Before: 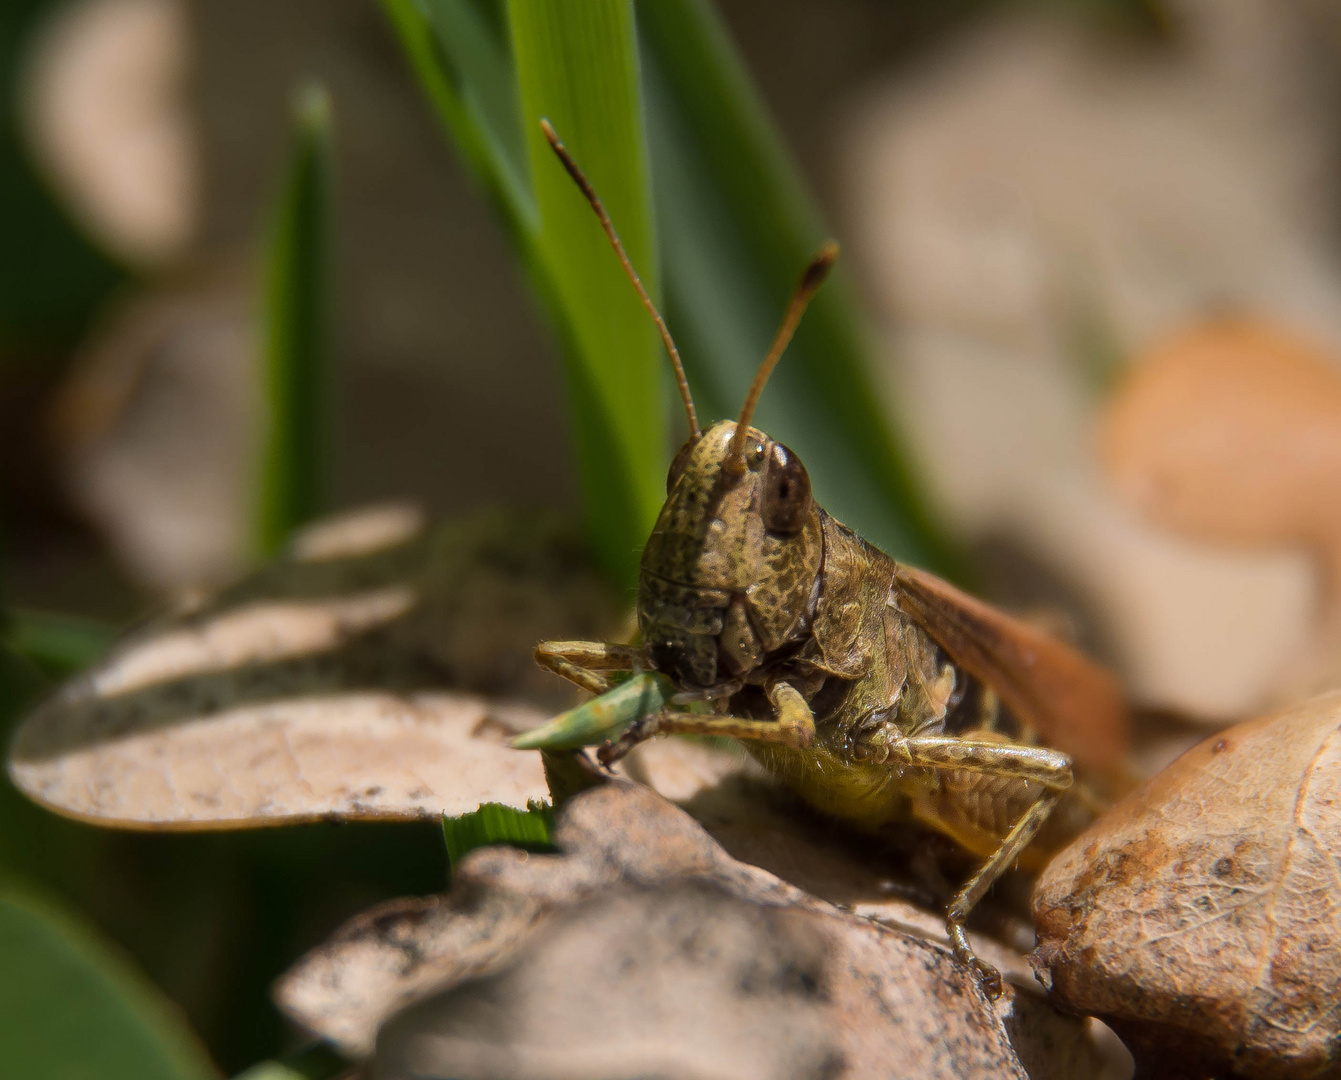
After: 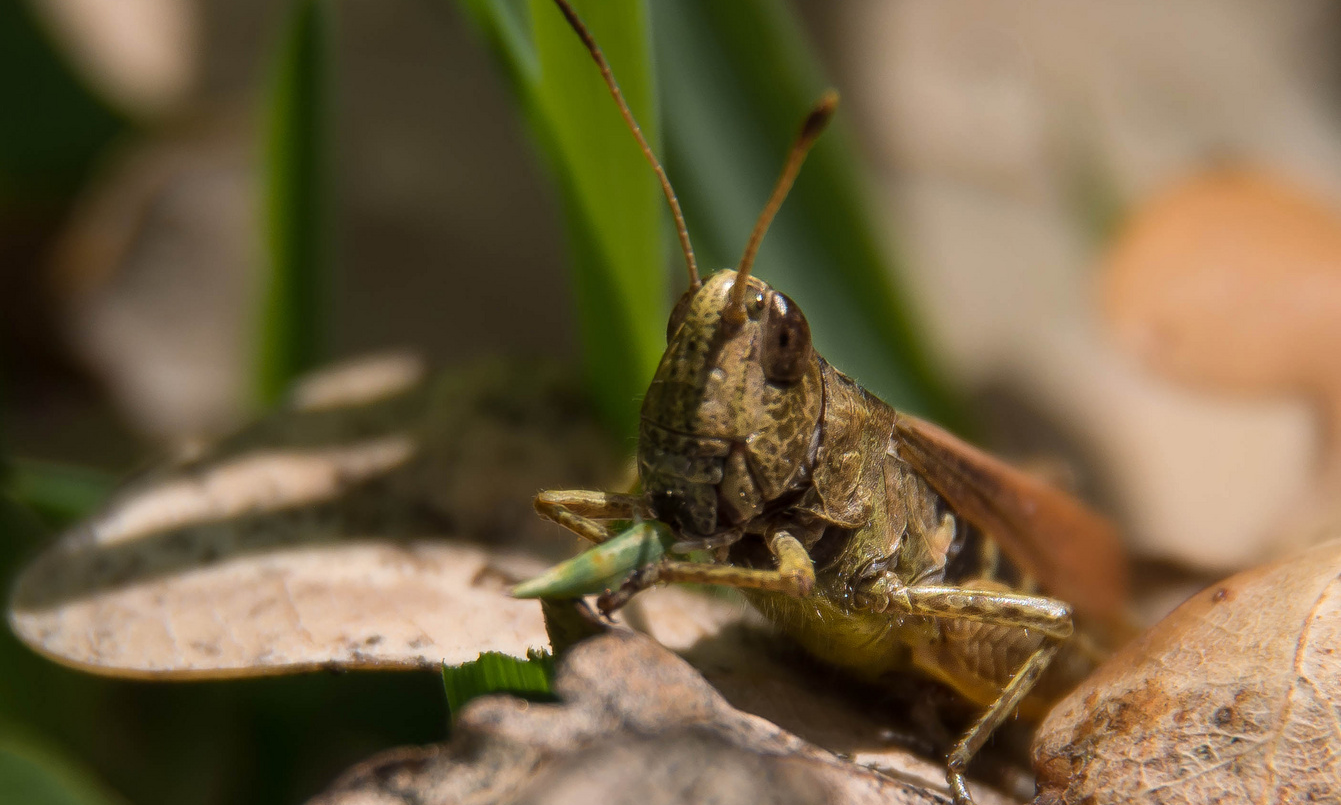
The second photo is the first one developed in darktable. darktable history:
shadows and highlights: shadows 0.04, highlights 38.16
crop: top 14.024%, bottom 11.351%
